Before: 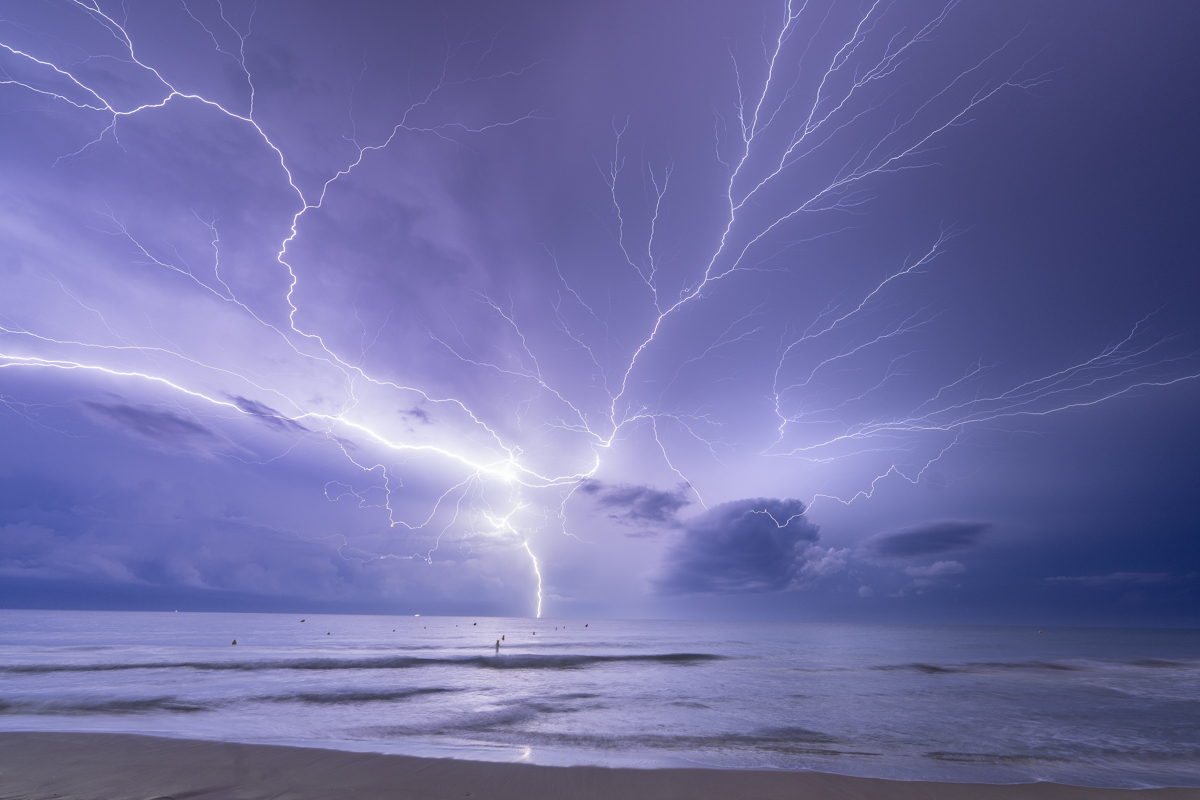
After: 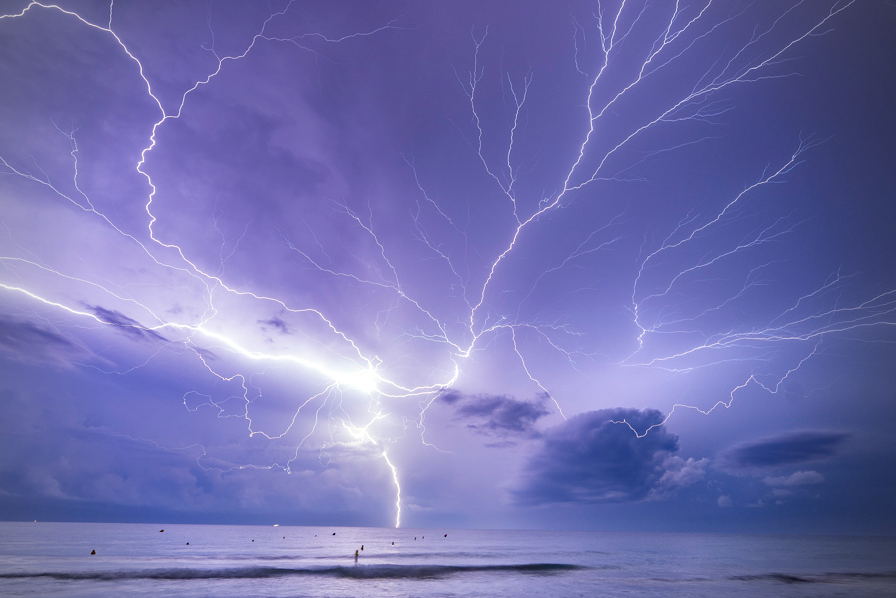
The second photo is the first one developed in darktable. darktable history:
crop and rotate: left 11.831%, top 11.346%, right 13.429%, bottom 13.899%
haze removal: strength 0.29, distance 0.25, compatibility mode true, adaptive false
vignetting: fall-off start 79.88%
